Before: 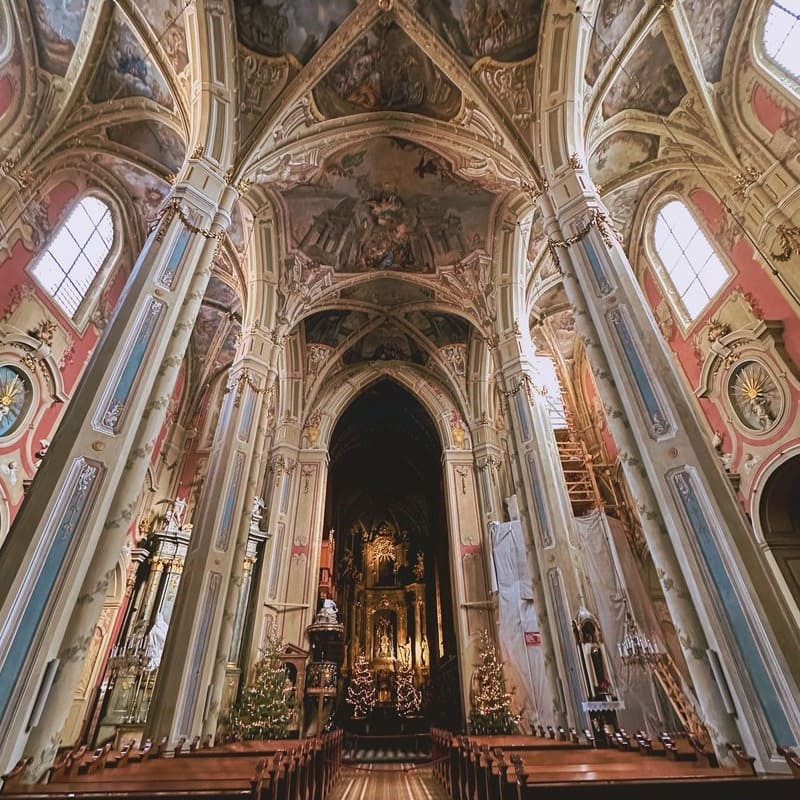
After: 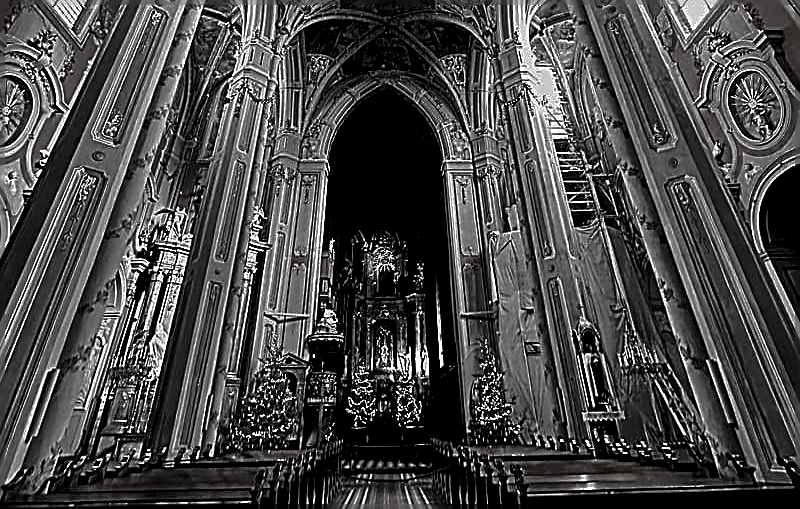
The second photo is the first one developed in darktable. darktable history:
contrast brightness saturation: contrast -0.032, brightness -0.595, saturation -0.982
exposure: black level correction 0.026, exposure 0.184 EV, compensate highlight preservation false
sharpen: amount 1.99
crop and rotate: top 36.285%
shadows and highlights: on, module defaults
color zones: curves: ch0 [(0, 0.497) (0.143, 0.5) (0.286, 0.5) (0.429, 0.483) (0.571, 0.116) (0.714, -0.006) (0.857, 0.28) (1, 0.497)]
color balance rgb: perceptual saturation grading › global saturation 39.858%, perceptual saturation grading › highlights -25.352%, perceptual saturation grading › mid-tones 35.582%, perceptual saturation grading › shadows 35.03%, global vibrance 23.461%
